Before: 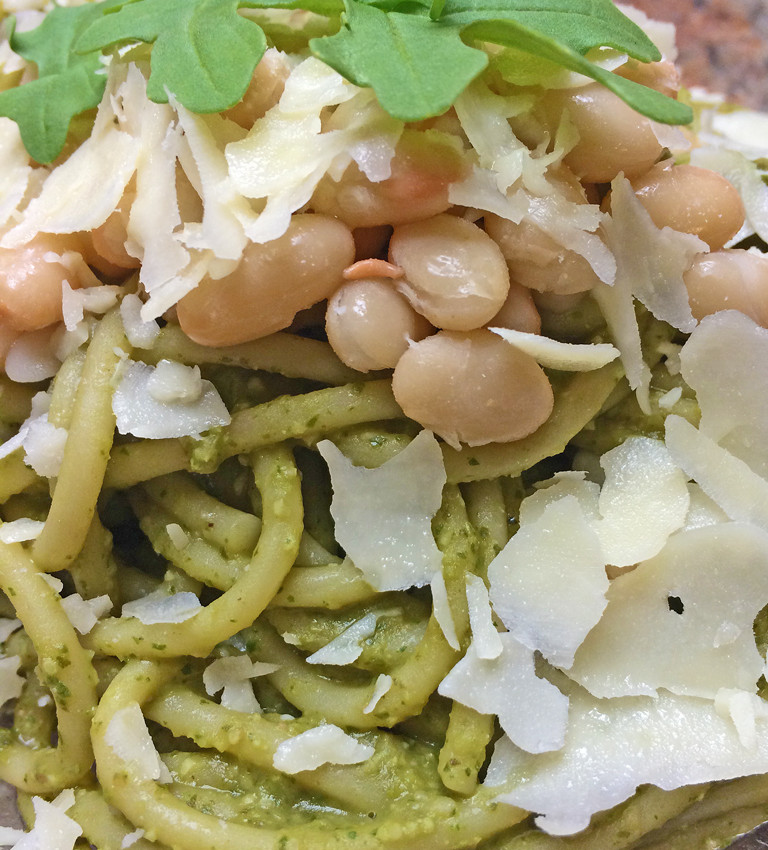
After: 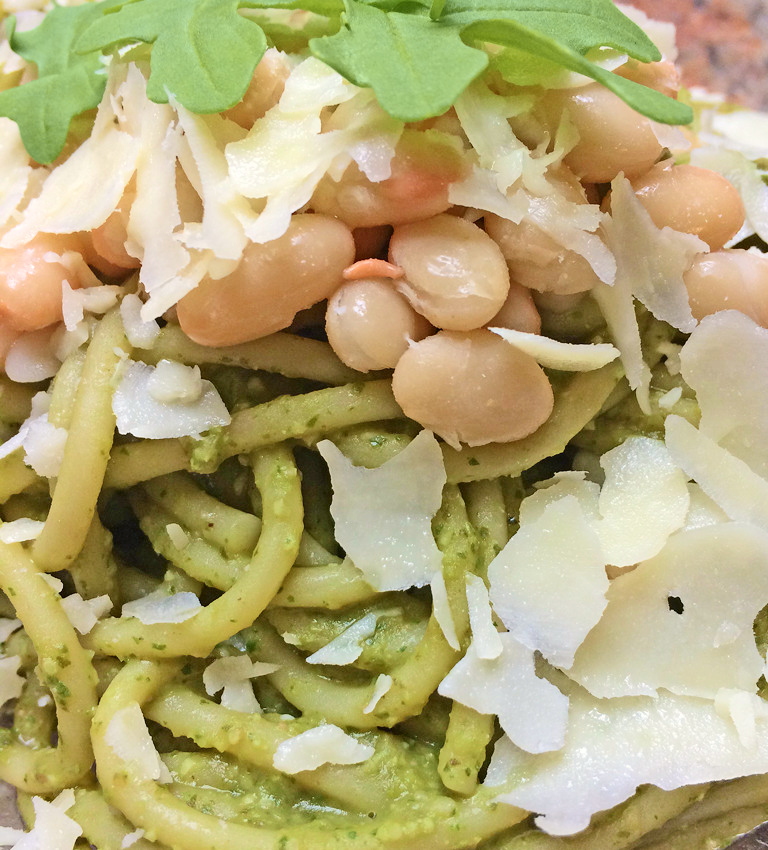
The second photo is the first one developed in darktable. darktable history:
tone curve: curves: ch0 [(0, 0.01) (0.052, 0.045) (0.136, 0.133) (0.29, 0.332) (0.453, 0.531) (0.676, 0.751) (0.89, 0.919) (1, 1)]; ch1 [(0, 0) (0.094, 0.081) (0.285, 0.299) (0.385, 0.403) (0.447, 0.429) (0.495, 0.496) (0.544, 0.552) (0.589, 0.612) (0.722, 0.728) (1, 1)]; ch2 [(0, 0) (0.257, 0.217) (0.43, 0.421) (0.498, 0.507) (0.531, 0.544) (0.56, 0.579) (0.625, 0.642) (1, 1)], color space Lab, independent channels, preserve colors none
